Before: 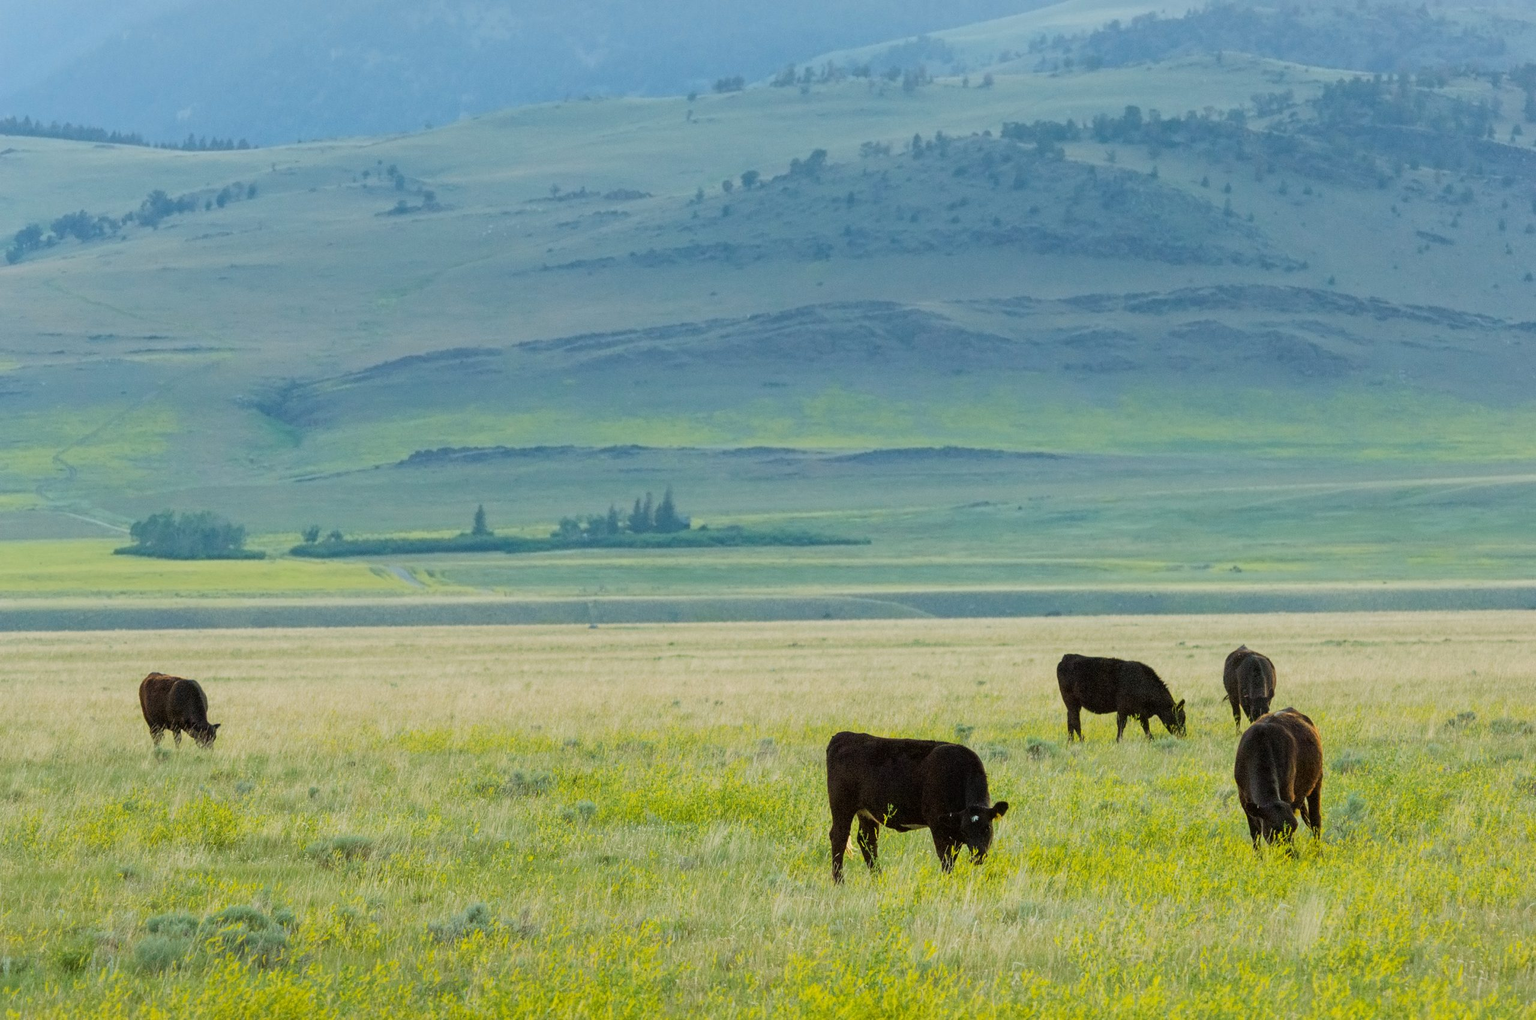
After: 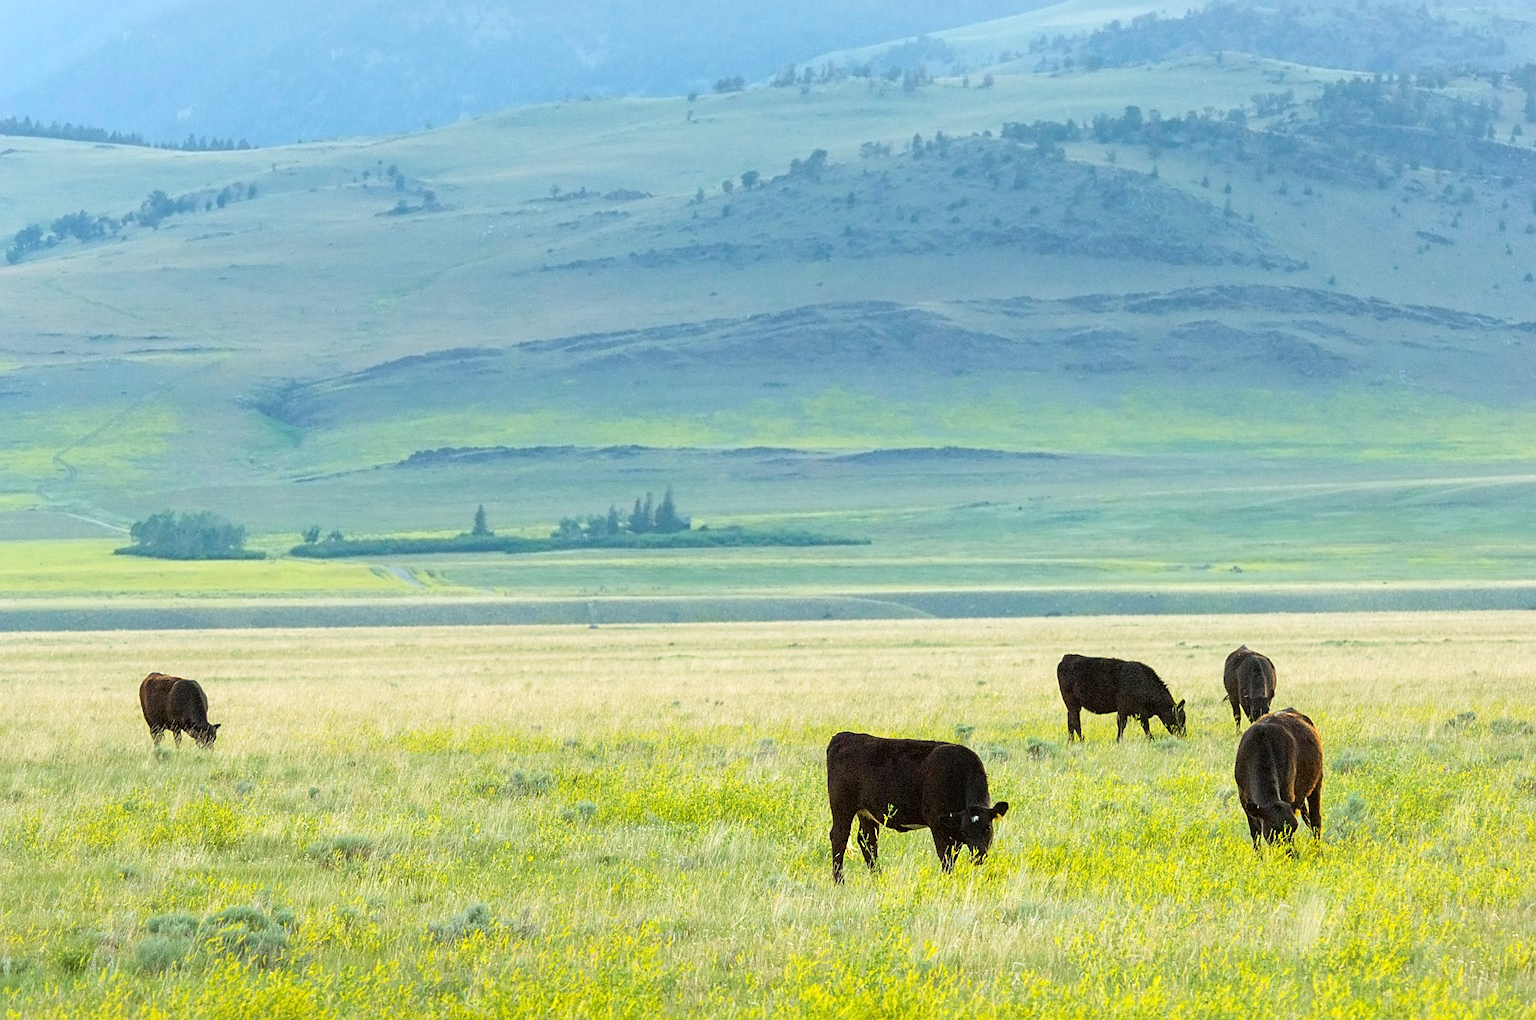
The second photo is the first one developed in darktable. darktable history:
sharpen: on, module defaults
exposure: exposure 0.636 EV, compensate highlight preservation false
